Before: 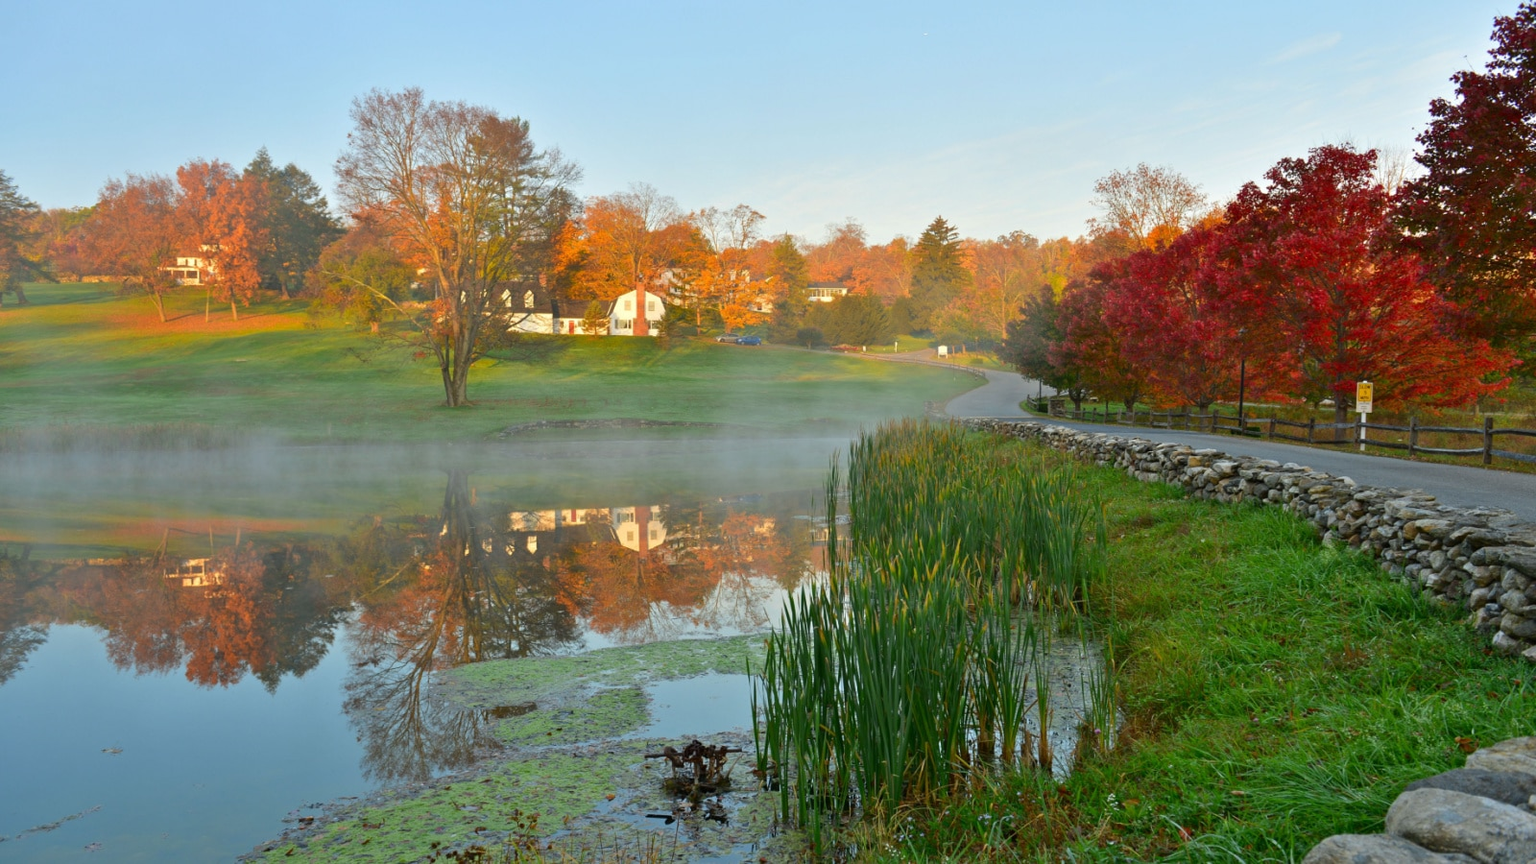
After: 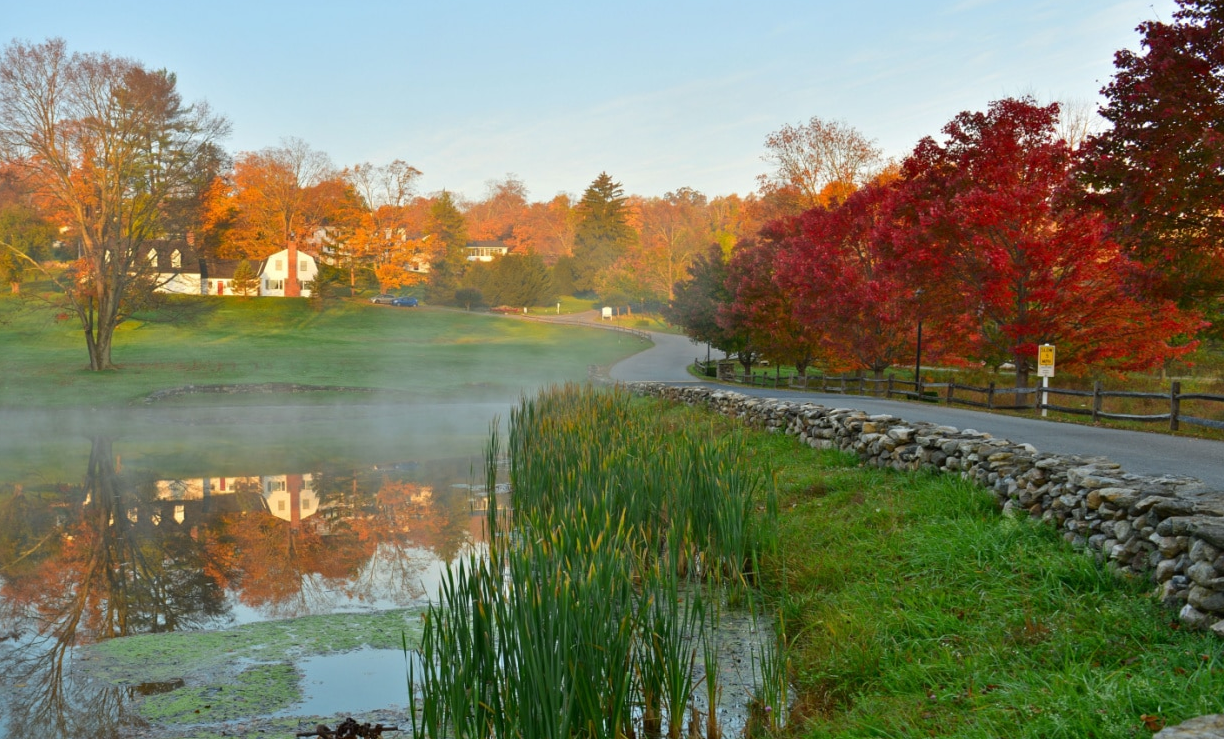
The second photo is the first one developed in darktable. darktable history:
crop: left 23.442%, top 5.911%, bottom 11.886%
